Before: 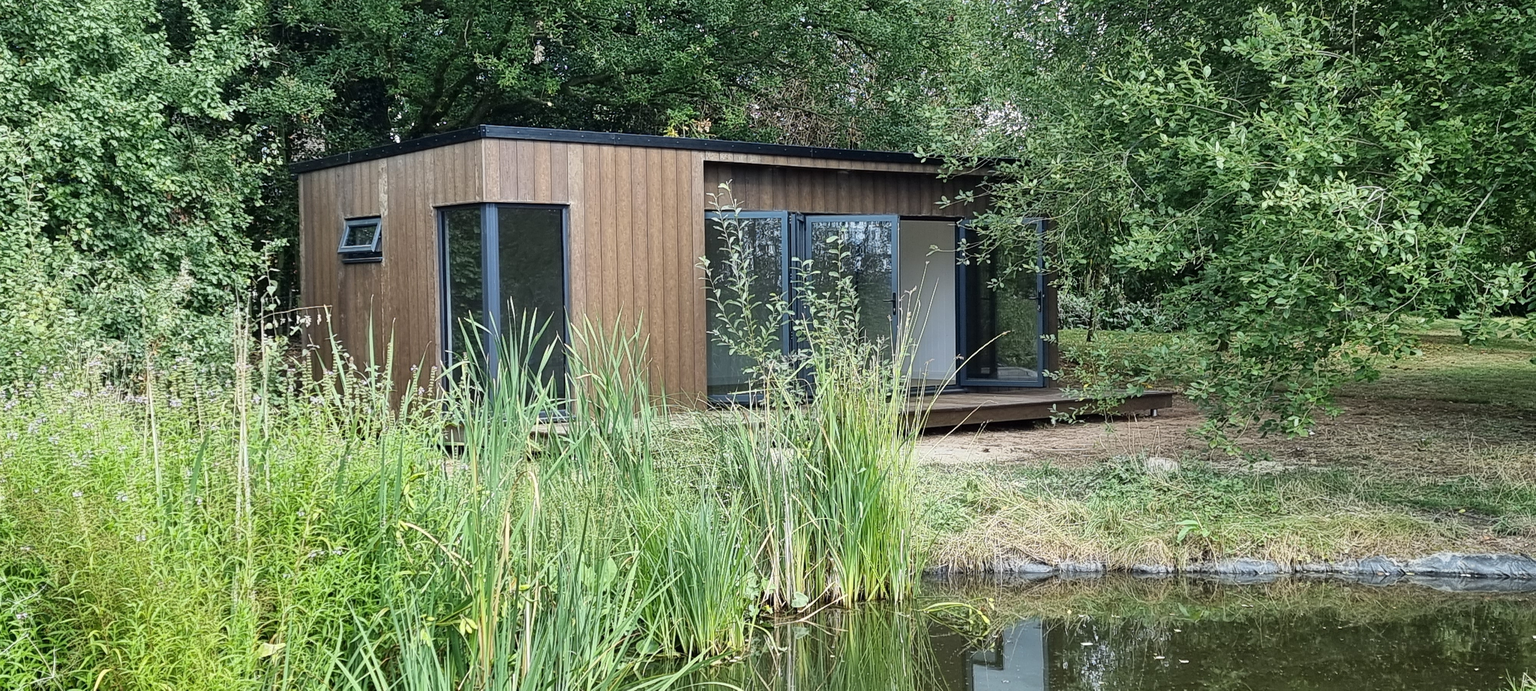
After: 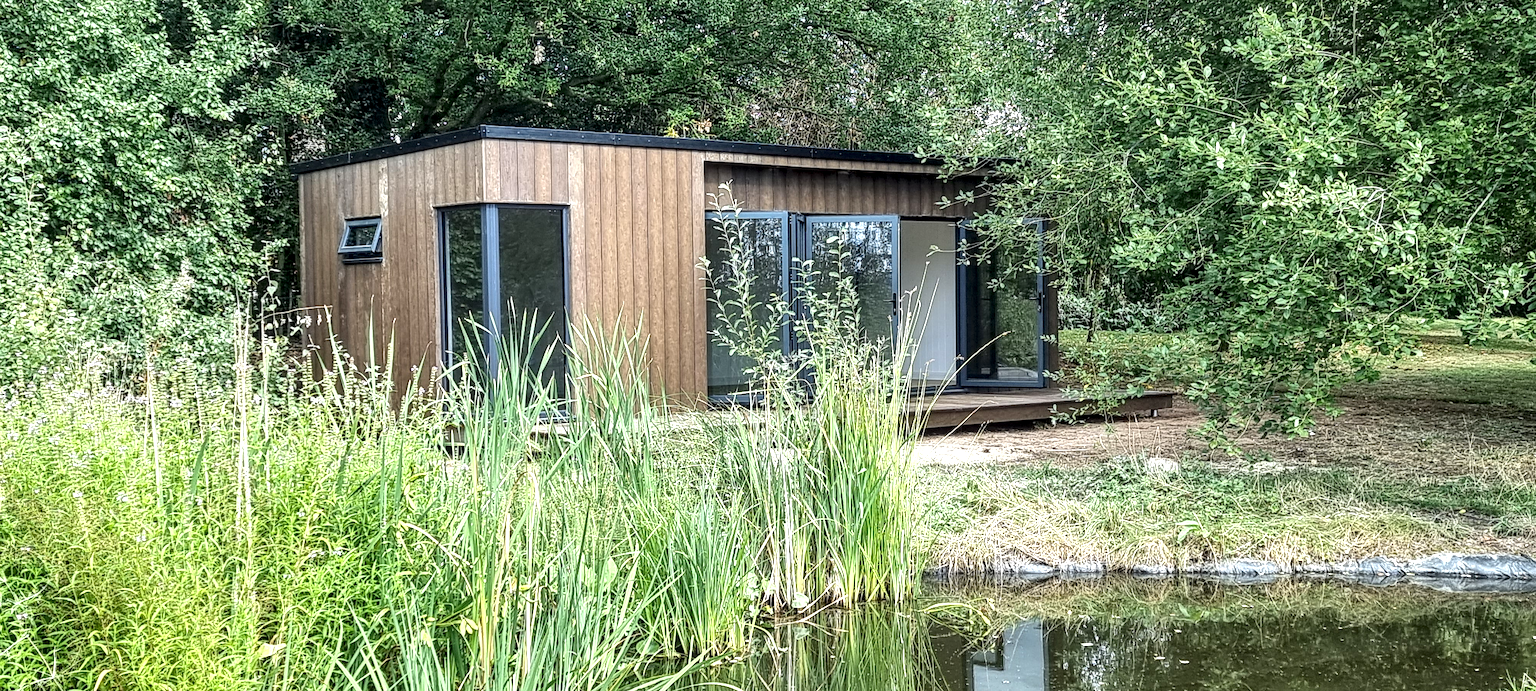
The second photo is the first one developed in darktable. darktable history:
exposure: exposure 0.56 EV, compensate highlight preservation false
local contrast: highlights 26%, detail 150%
